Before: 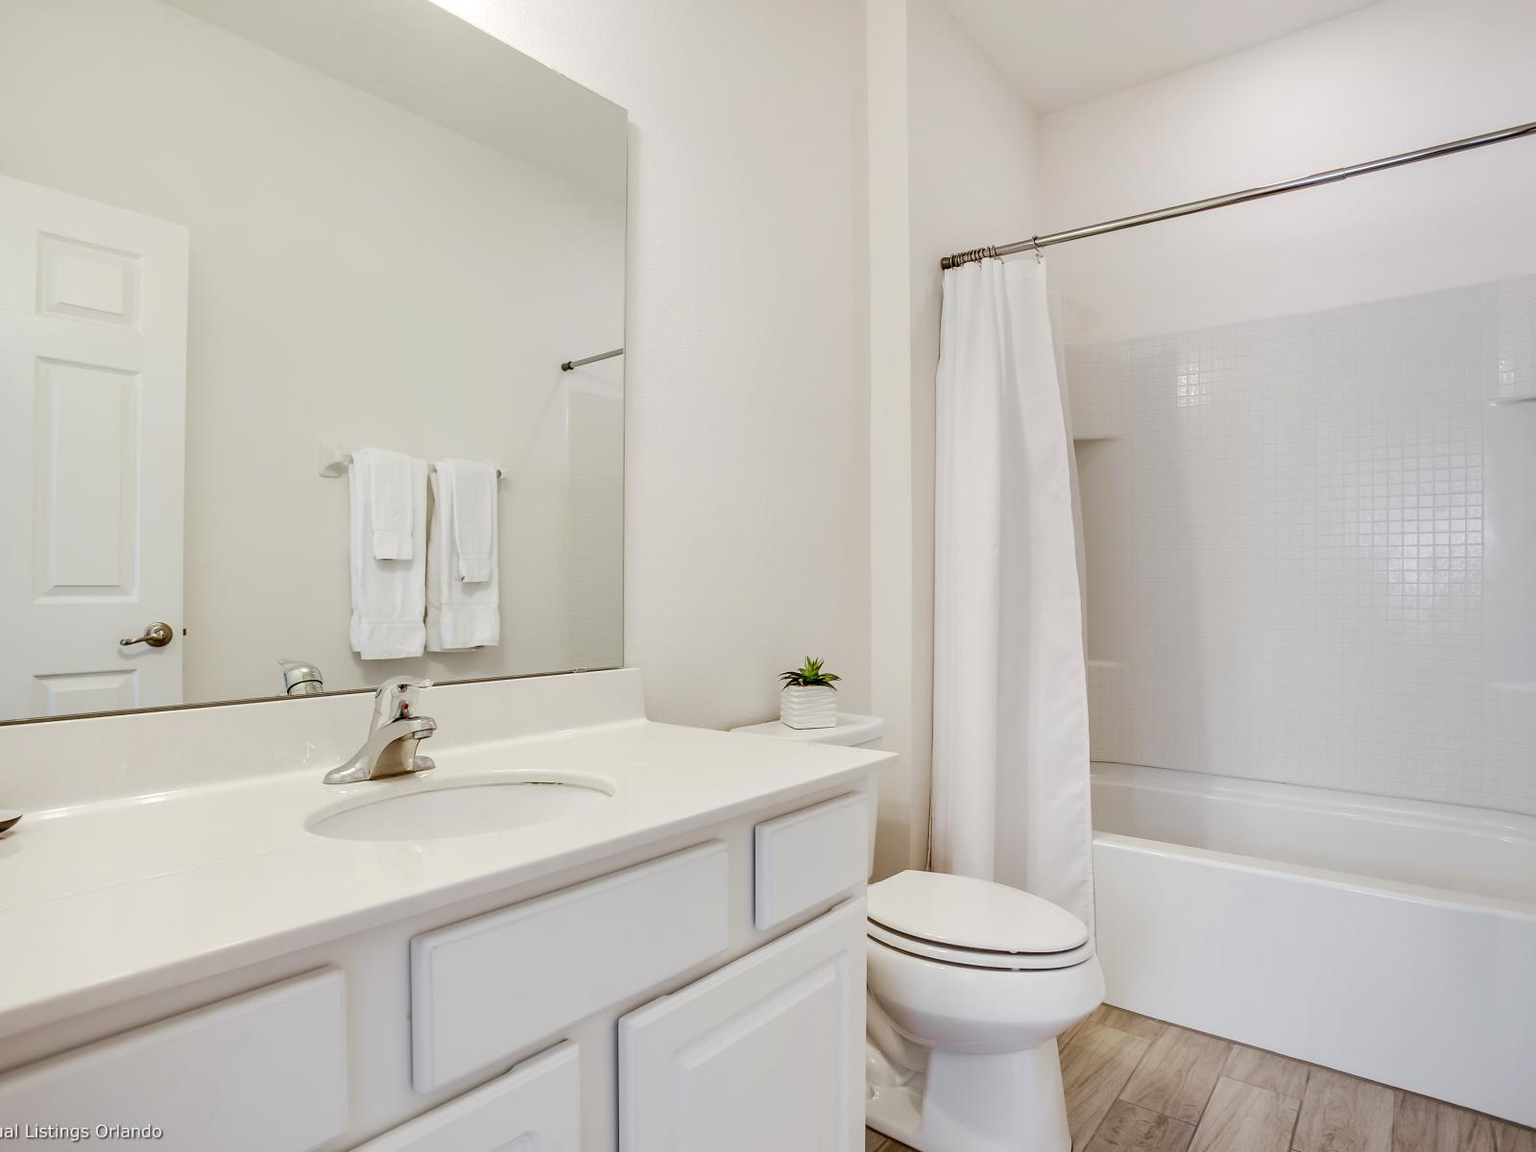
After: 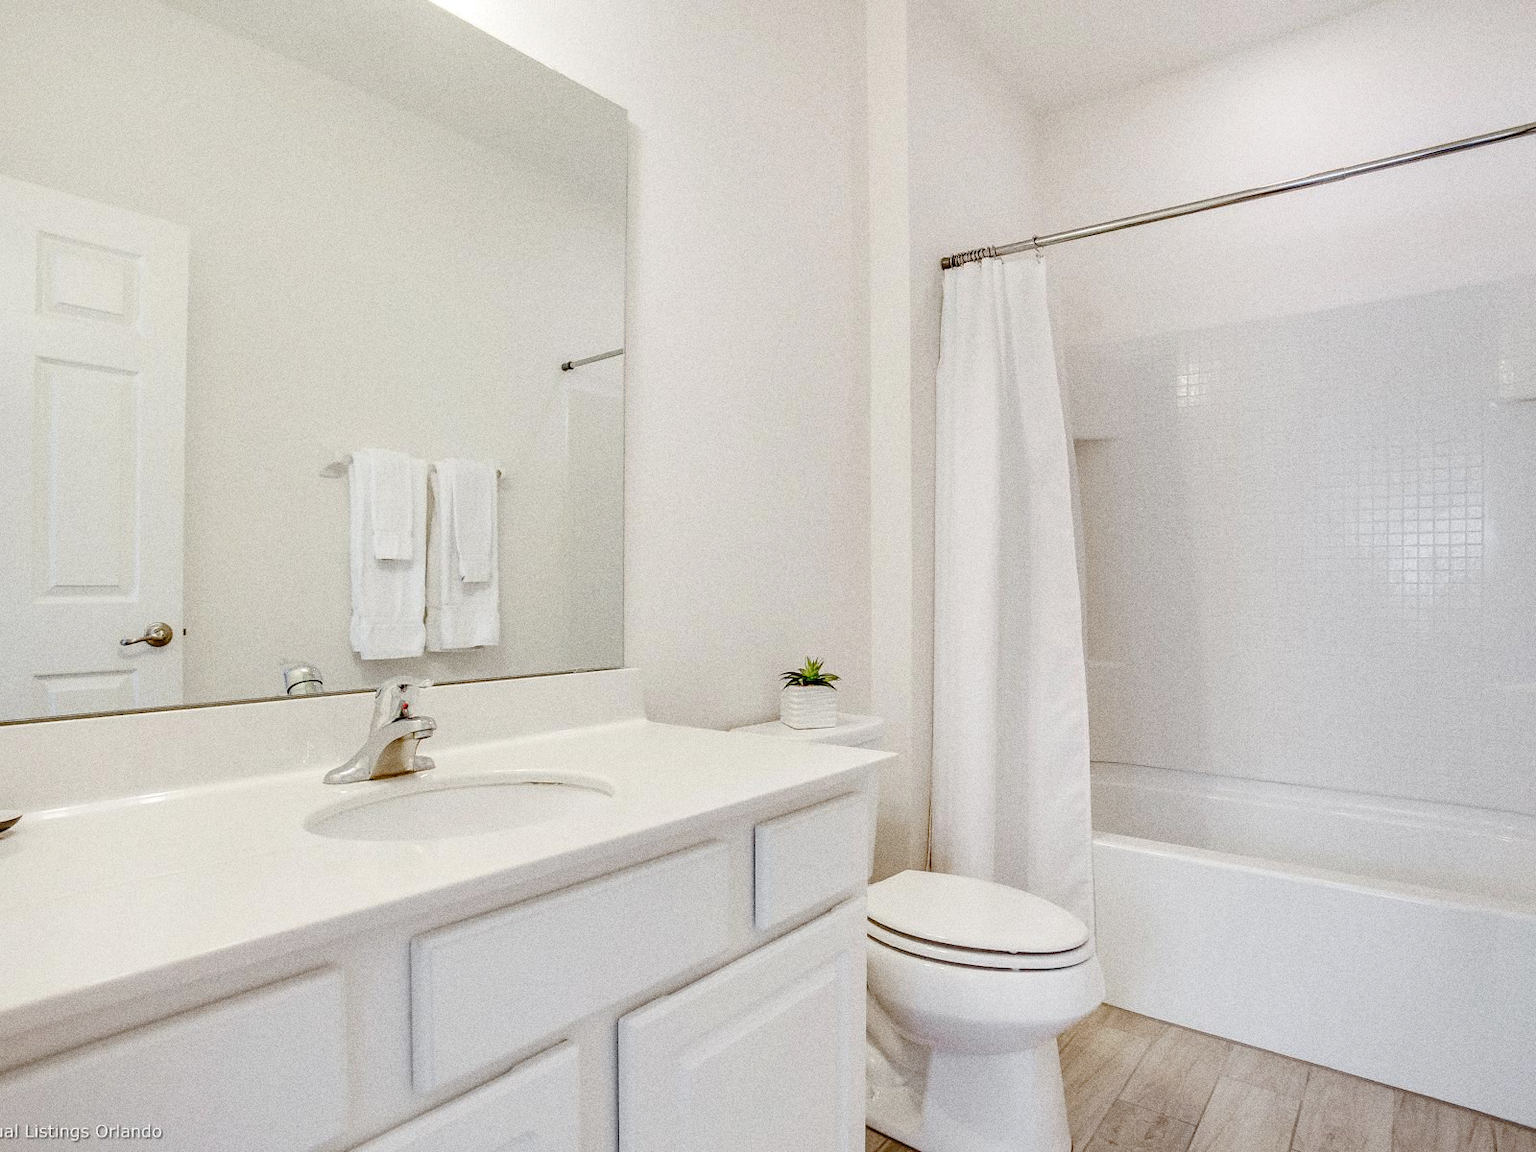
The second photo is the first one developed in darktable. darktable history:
tone curve: curves: ch0 [(0, 0) (0.003, 0.003) (0.011, 0.014) (0.025, 0.027) (0.044, 0.044) (0.069, 0.064) (0.1, 0.108) (0.136, 0.153) (0.177, 0.208) (0.224, 0.275) (0.277, 0.349) (0.335, 0.422) (0.399, 0.492) (0.468, 0.557) (0.543, 0.617) (0.623, 0.682) (0.709, 0.745) (0.801, 0.826) (0.898, 0.916) (1, 1)], preserve colors none
grain: coarseness 0.09 ISO, strength 40%
